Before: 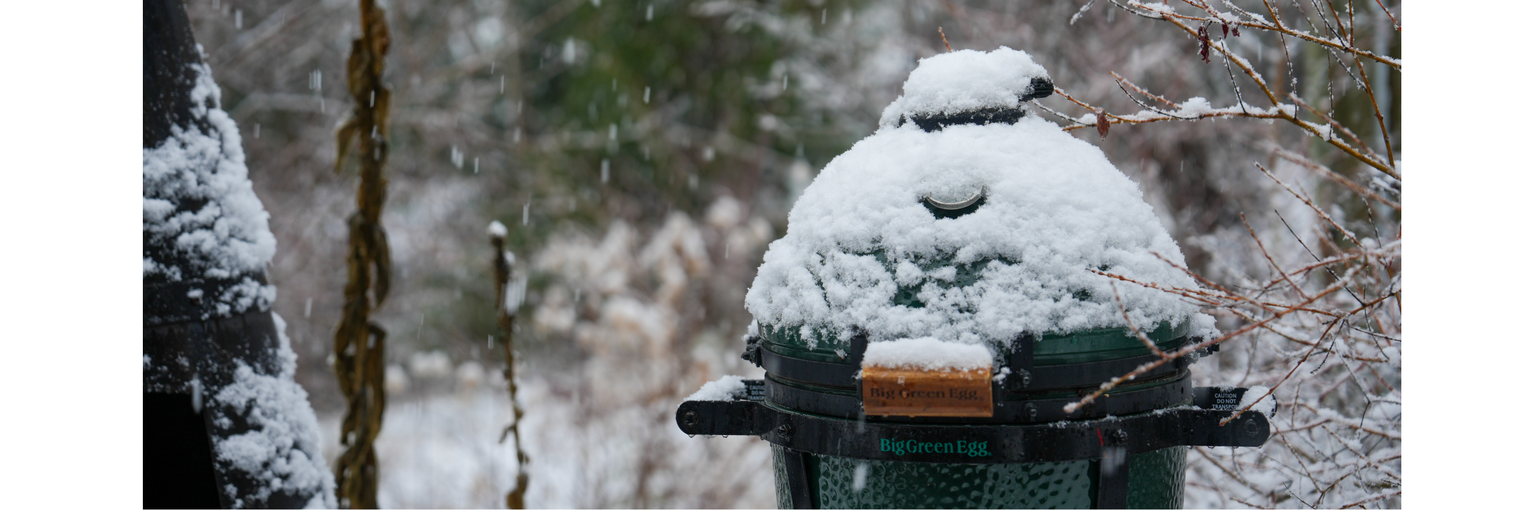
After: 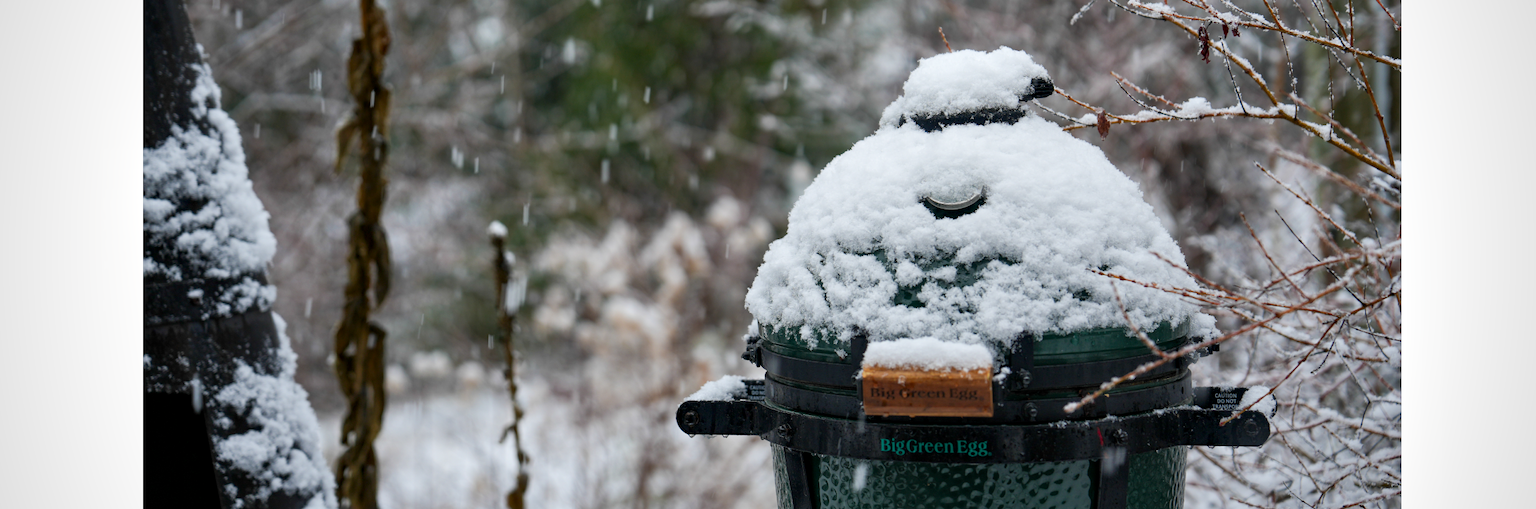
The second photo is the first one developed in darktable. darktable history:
contrast equalizer: octaves 7, y [[0.6 ×6], [0.55 ×6], [0 ×6], [0 ×6], [0 ×6]], mix 0.3
vignetting: unbound false
